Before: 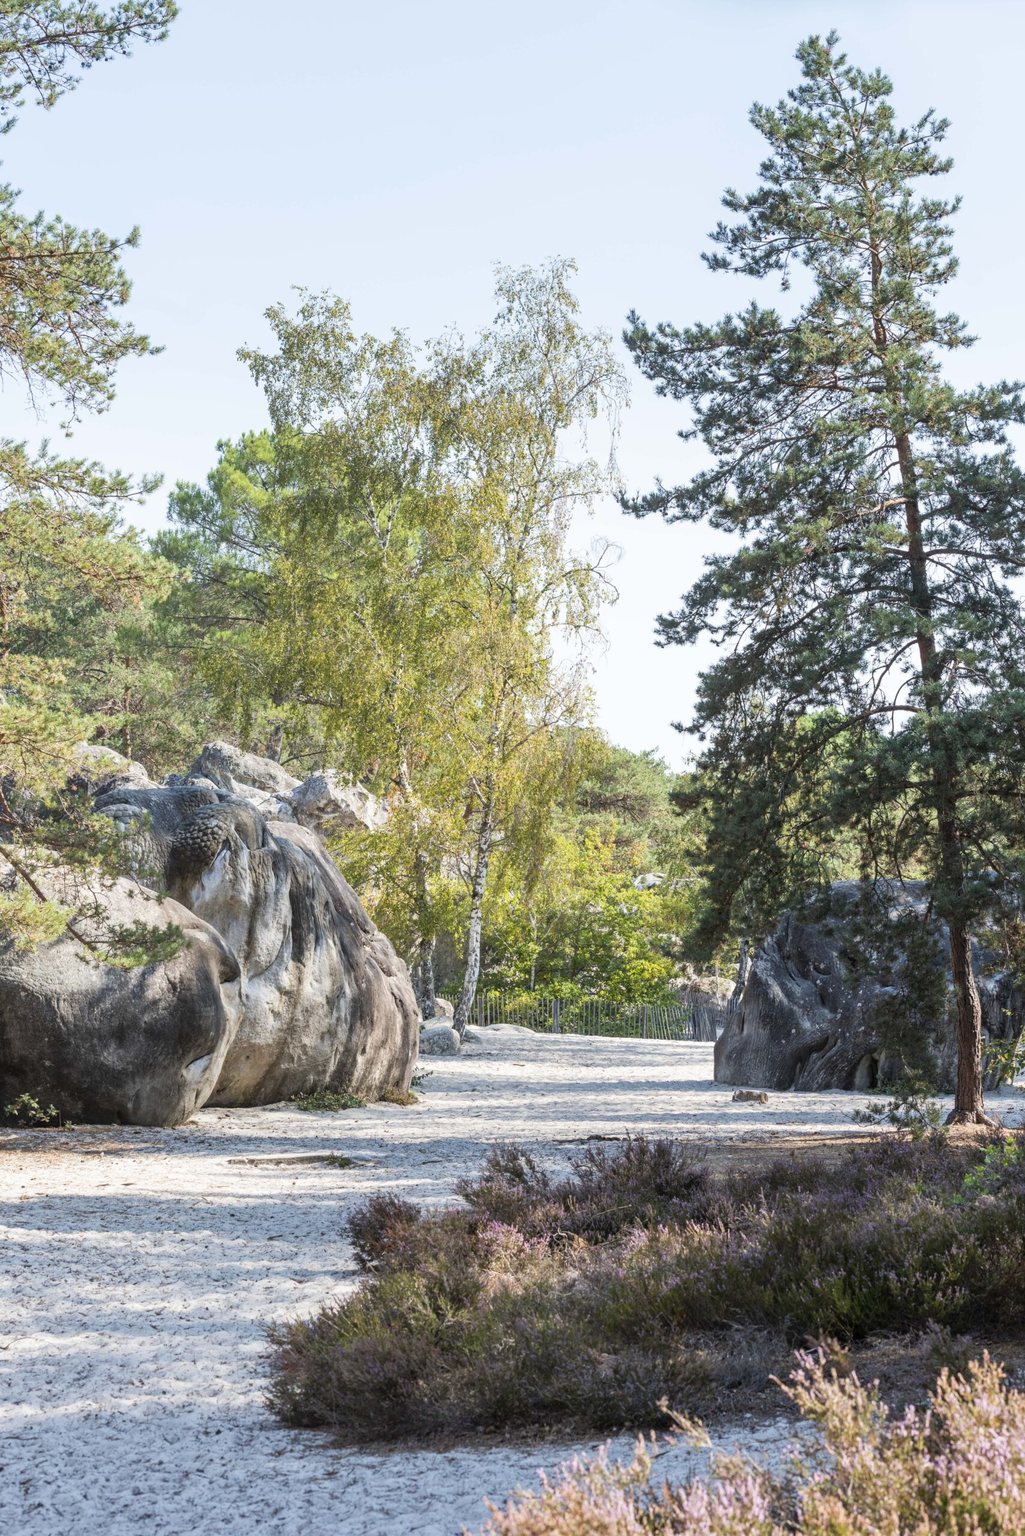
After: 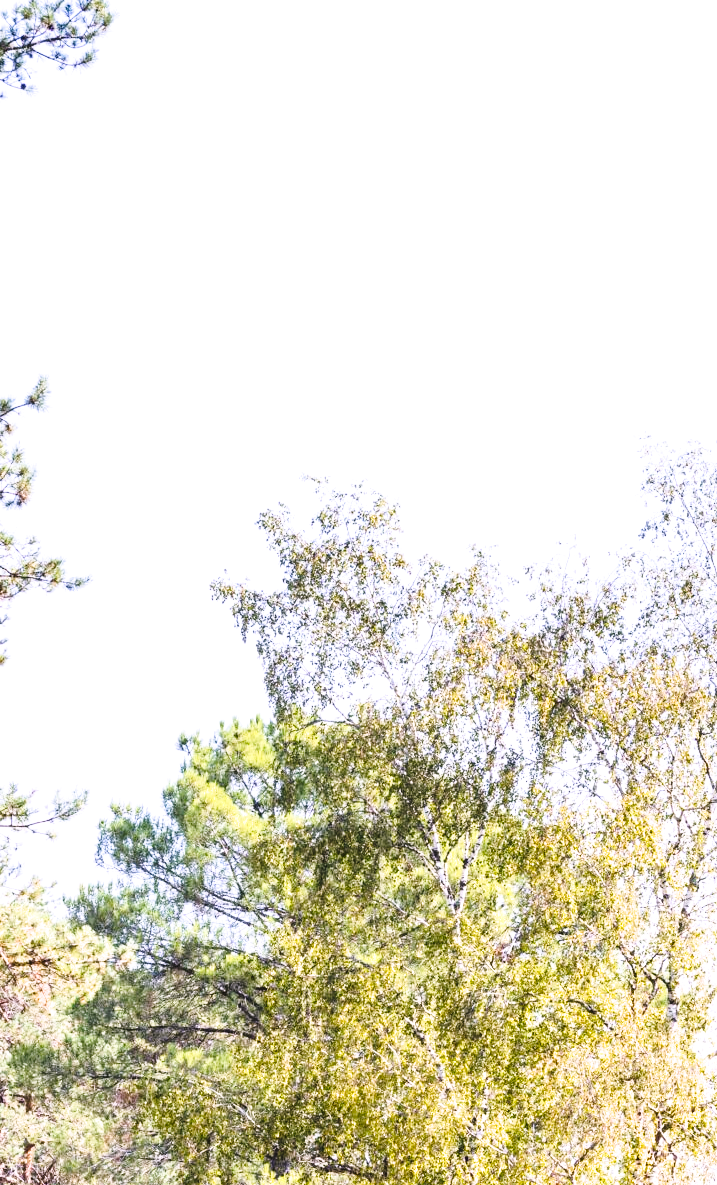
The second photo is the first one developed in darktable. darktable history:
tone curve: curves: ch0 [(0, 0) (0.003, 0.04) (0.011, 0.04) (0.025, 0.043) (0.044, 0.049) (0.069, 0.066) (0.1, 0.095) (0.136, 0.121) (0.177, 0.154) (0.224, 0.211) (0.277, 0.281) (0.335, 0.358) (0.399, 0.452) (0.468, 0.54) (0.543, 0.628) (0.623, 0.721) (0.709, 0.801) (0.801, 0.883) (0.898, 0.948) (1, 1)], preserve colors none
tone equalizer: -8 EV -0.417 EV, -7 EV -0.389 EV, -6 EV -0.333 EV, -5 EV -0.222 EV, -3 EV 0.222 EV, -2 EV 0.333 EV, -1 EV 0.389 EV, +0 EV 0.417 EV, edges refinement/feathering 500, mask exposure compensation -1.57 EV, preserve details no
crop and rotate: left 10.817%, top 0.062%, right 47.194%, bottom 53.626%
color balance rgb: perceptual saturation grading › global saturation 20%, global vibrance 20%
filmic rgb: white relative exposure 2.45 EV, hardness 6.33
white balance: red 1.066, blue 1.119
